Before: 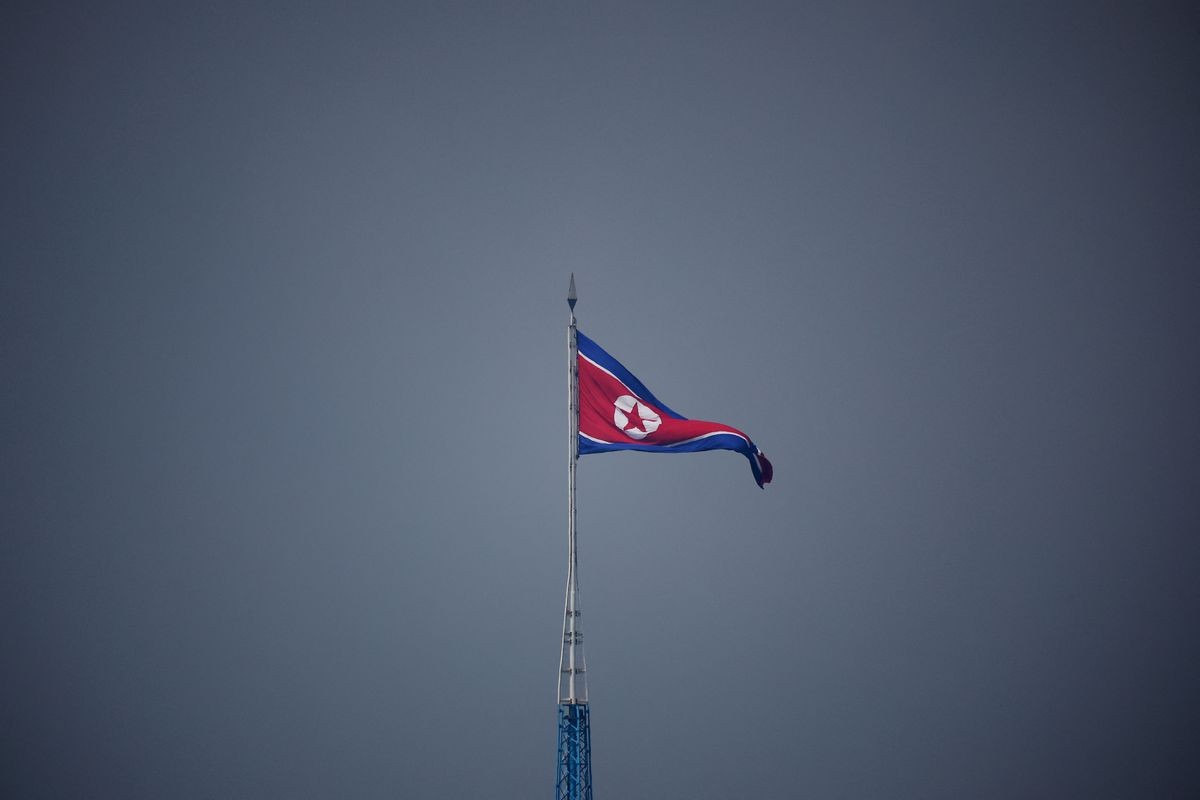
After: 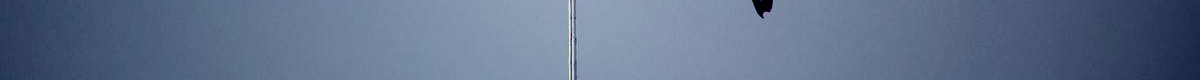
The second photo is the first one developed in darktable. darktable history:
contrast brightness saturation: contrast 0.1, brightness 0.02, saturation 0.02
exposure: black level correction 0.009, exposure 0.014 EV, compensate highlight preservation false
crop and rotate: top 59.084%, bottom 30.916%
filmic rgb: middle gray luminance 12.74%, black relative exposure -10.13 EV, white relative exposure 3.47 EV, threshold 6 EV, target black luminance 0%, hardness 5.74, latitude 44.69%, contrast 1.221, highlights saturation mix 5%, shadows ↔ highlights balance 26.78%, add noise in highlights 0, preserve chrominance no, color science v3 (2019), use custom middle-gray values true, iterations of high-quality reconstruction 0, contrast in highlights soft, enable highlight reconstruction true
